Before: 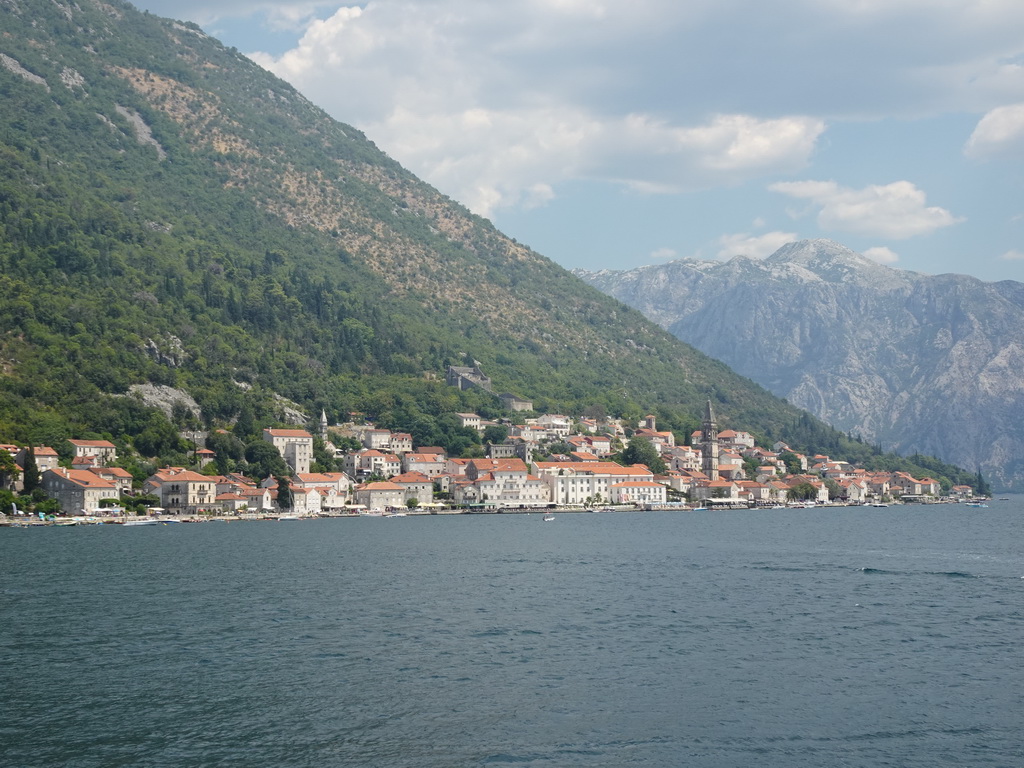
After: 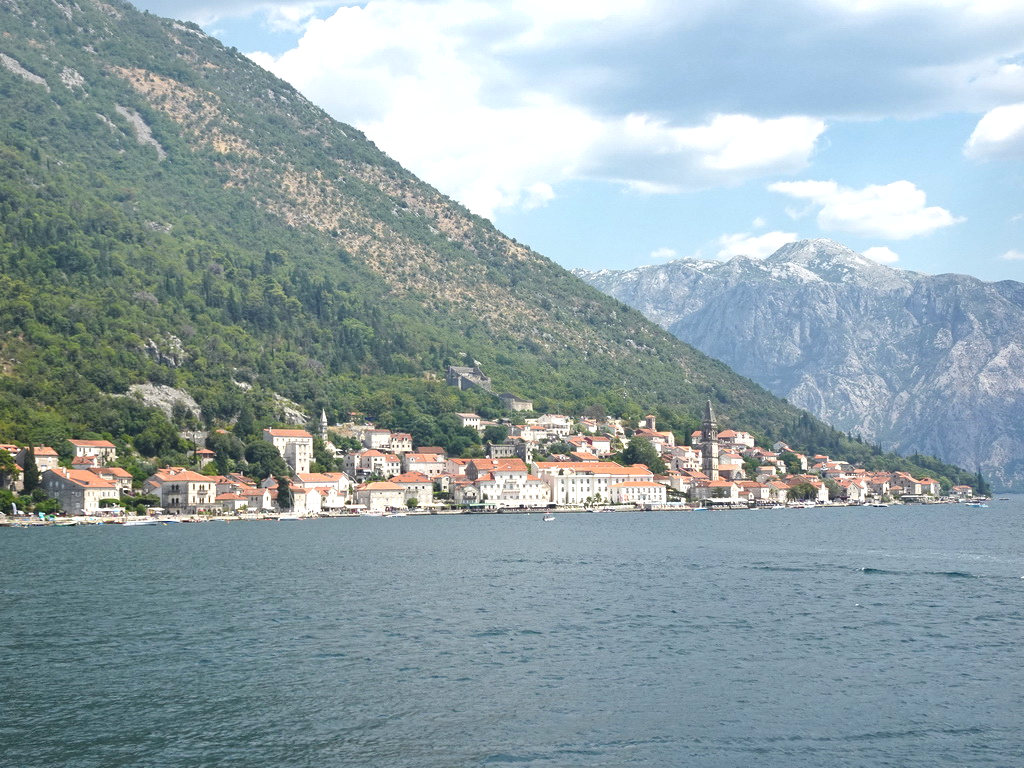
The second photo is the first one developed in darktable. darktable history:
shadows and highlights: white point adjustment 1.03, soften with gaussian
exposure: black level correction 0, exposure 0.698 EV, compensate exposure bias true, compensate highlight preservation false
